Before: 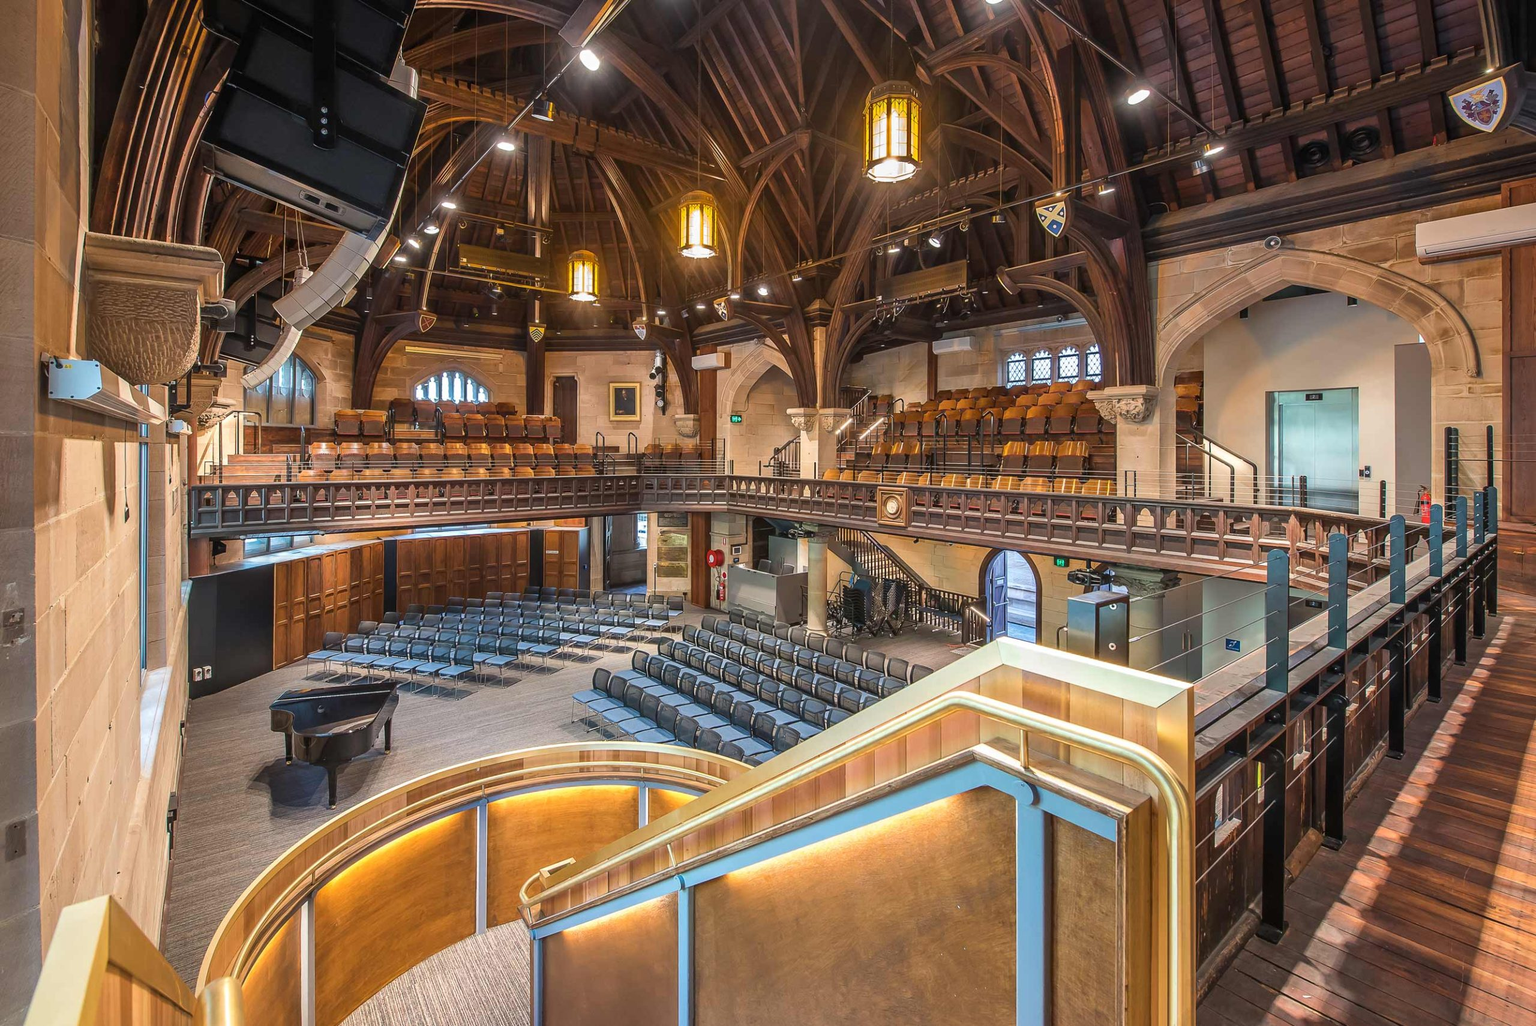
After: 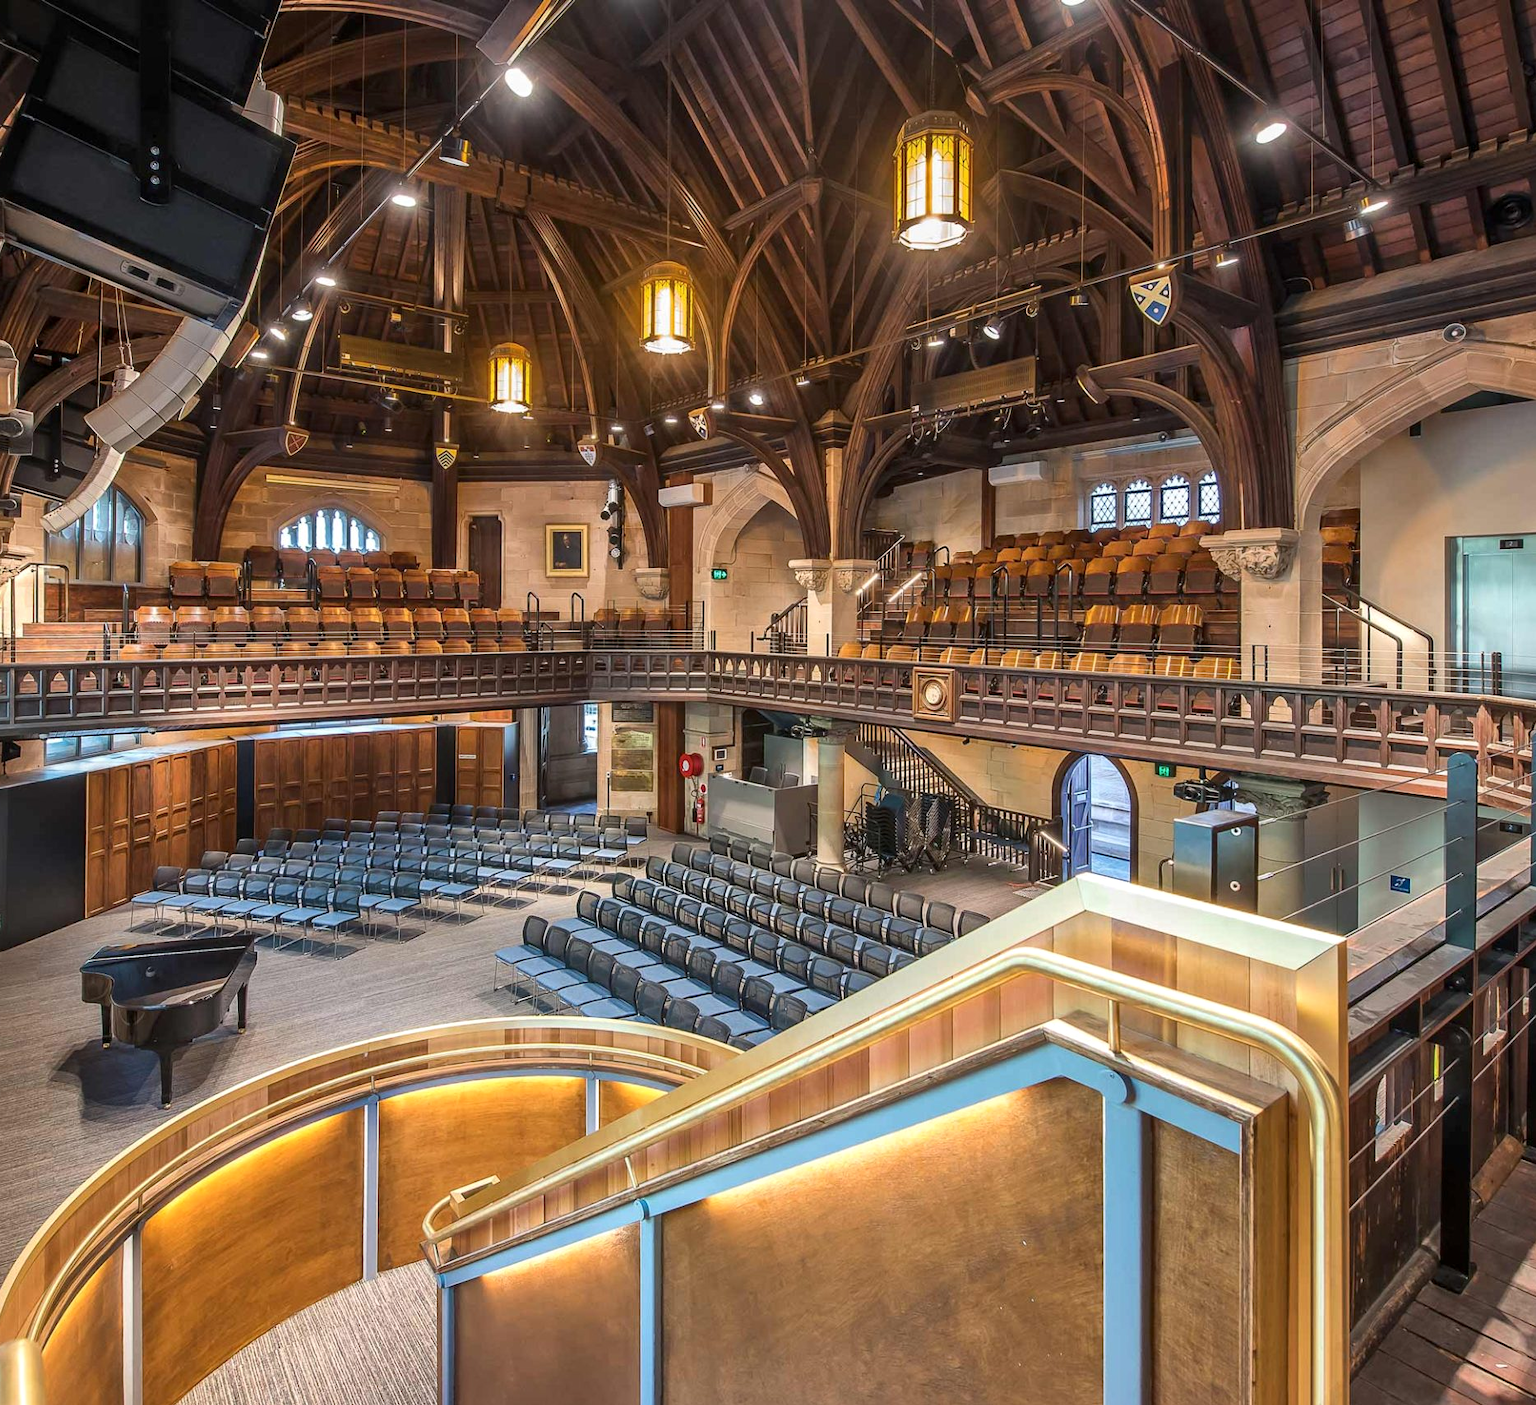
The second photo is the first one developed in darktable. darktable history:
crop: left 13.788%, right 13.238%
local contrast: mode bilateral grid, contrast 20, coarseness 50, detail 120%, midtone range 0.2
